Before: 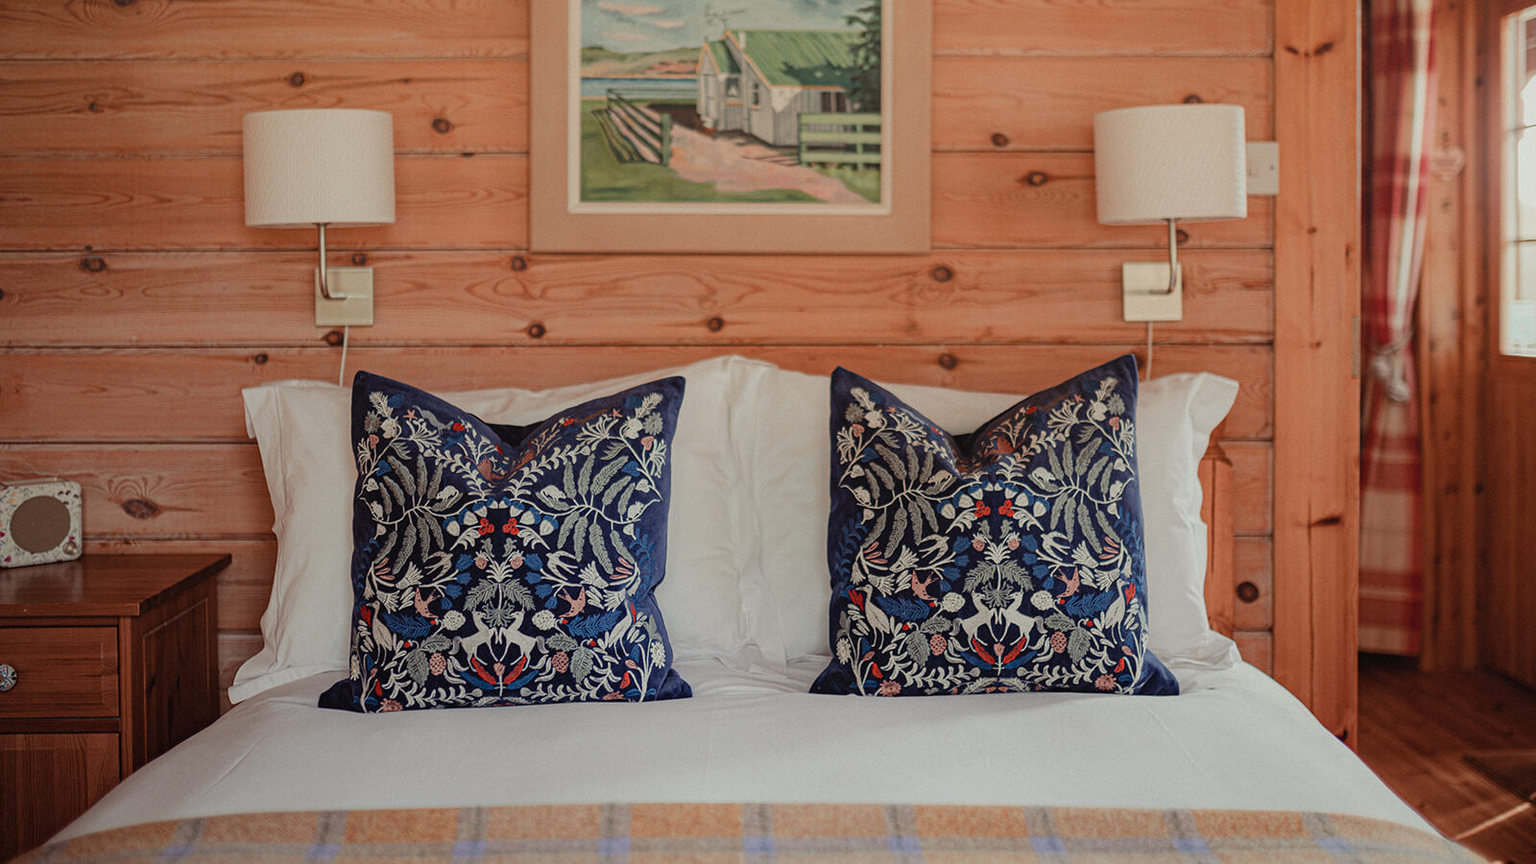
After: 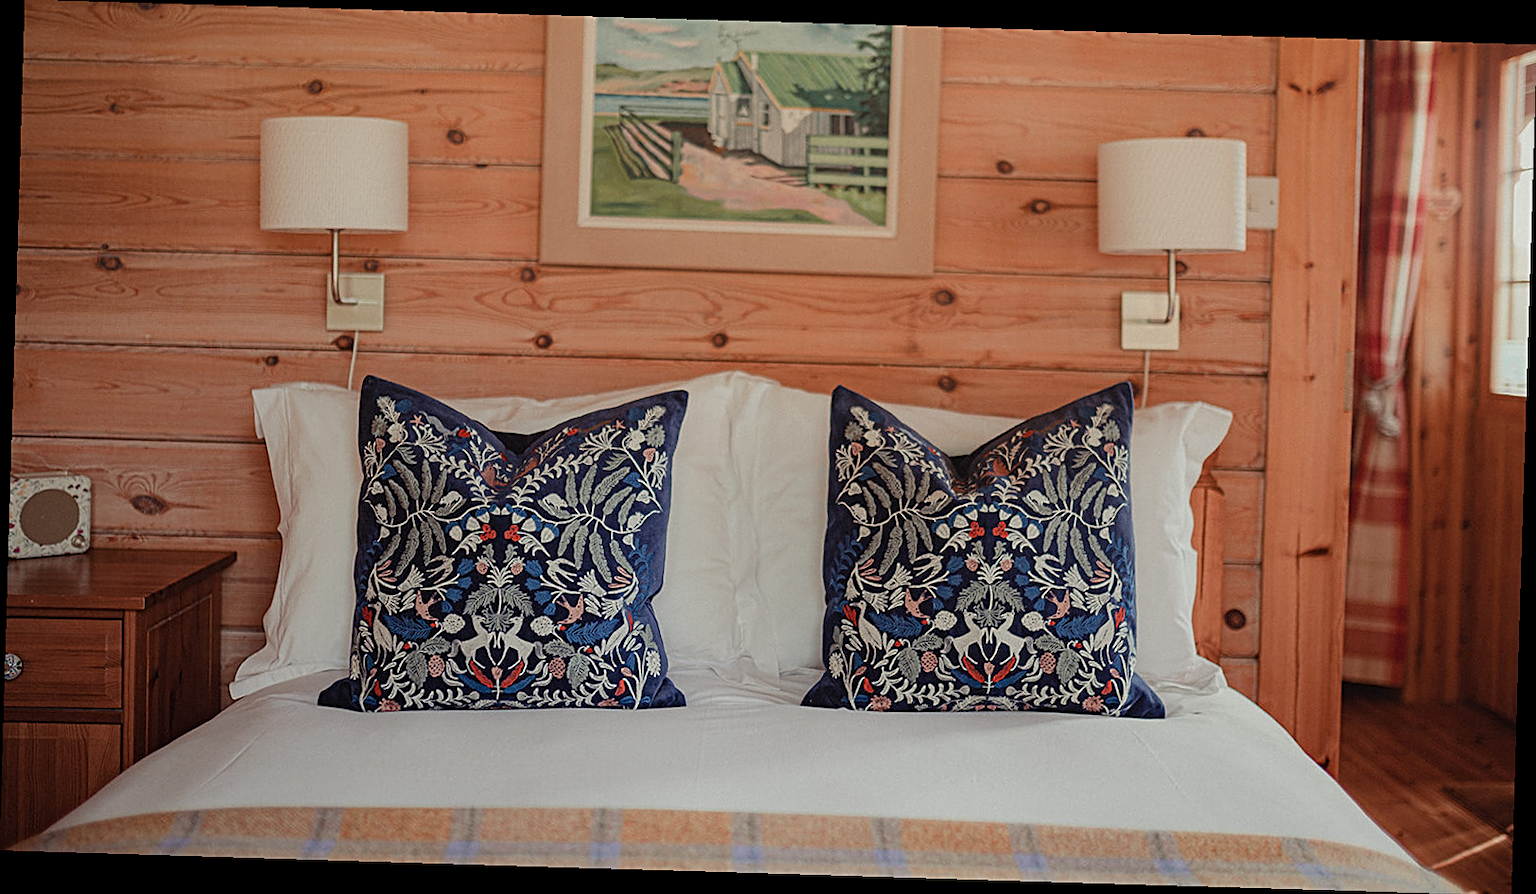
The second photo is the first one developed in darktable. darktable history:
sharpen: on, module defaults
rotate and perspective: rotation 1.72°, automatic cropping off
